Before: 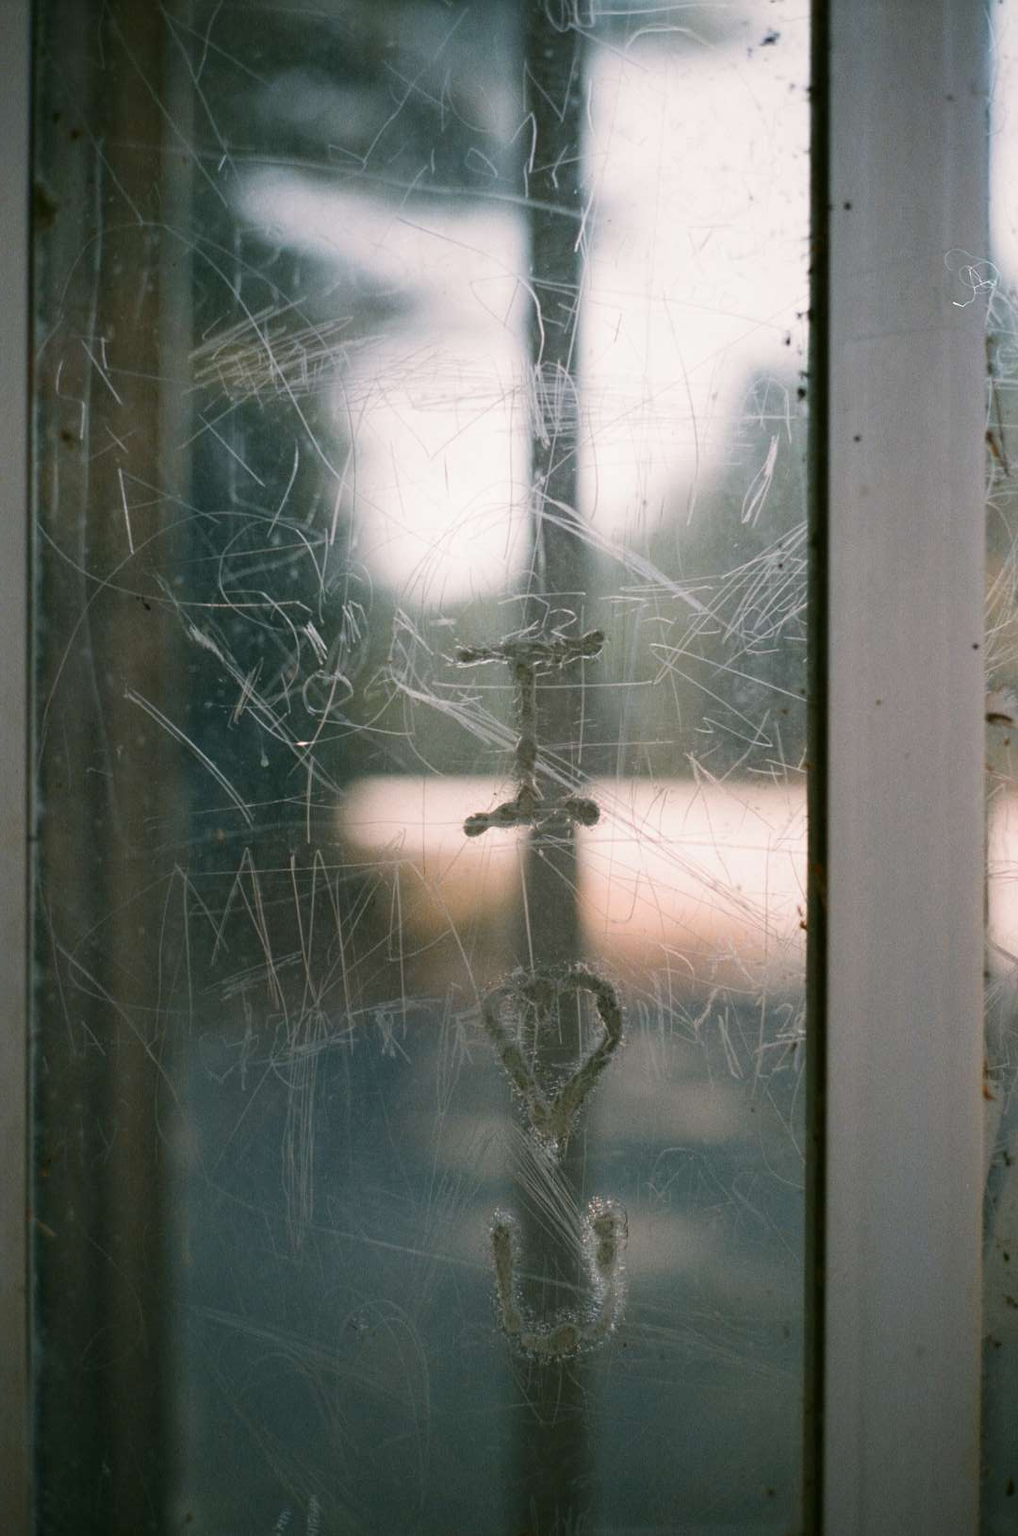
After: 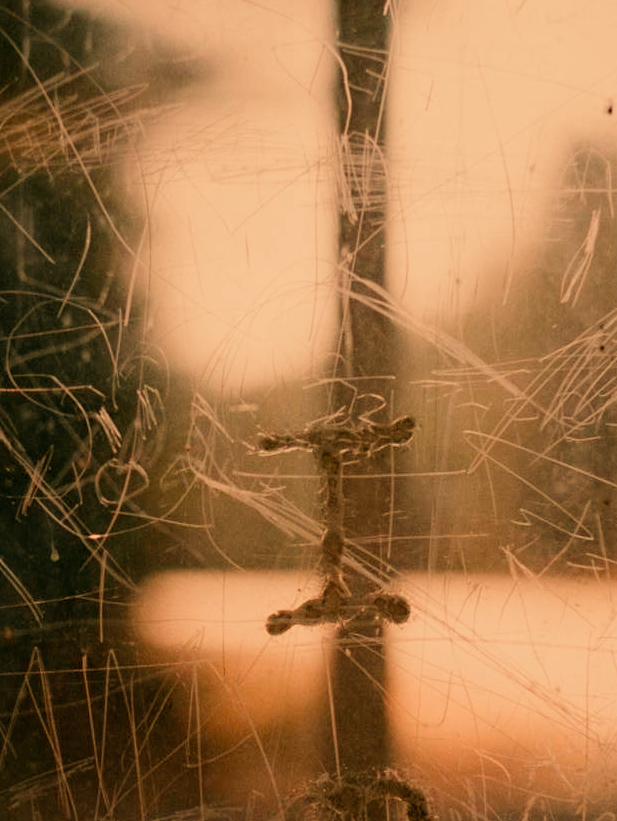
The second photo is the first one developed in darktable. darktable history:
white balance: red 1.467, blue 0.684
levels: levels [0, 0.498, 0.996]
crop: left 20.932%, top 15.471%, right 21.848%, bottom 34.081%
filmic rgb: middle gray luminance 29%, black relative exposure -10.3 EV, white relative exposure 5.5 EV, threshold 6 EV, target black luminance 0%, hardness 3.95, latitude 2.04%, contrast 1.132, highlights saturation mix 5%, shadows ↔ highlights balance 15.11%, add noise in highlights 0, preserve chrominance no, color science v3 (2019), use custom middle-gray values true, iterations of high-quality reconstruction 0, contrast in highlights soft, enable highlight reconstruction true
